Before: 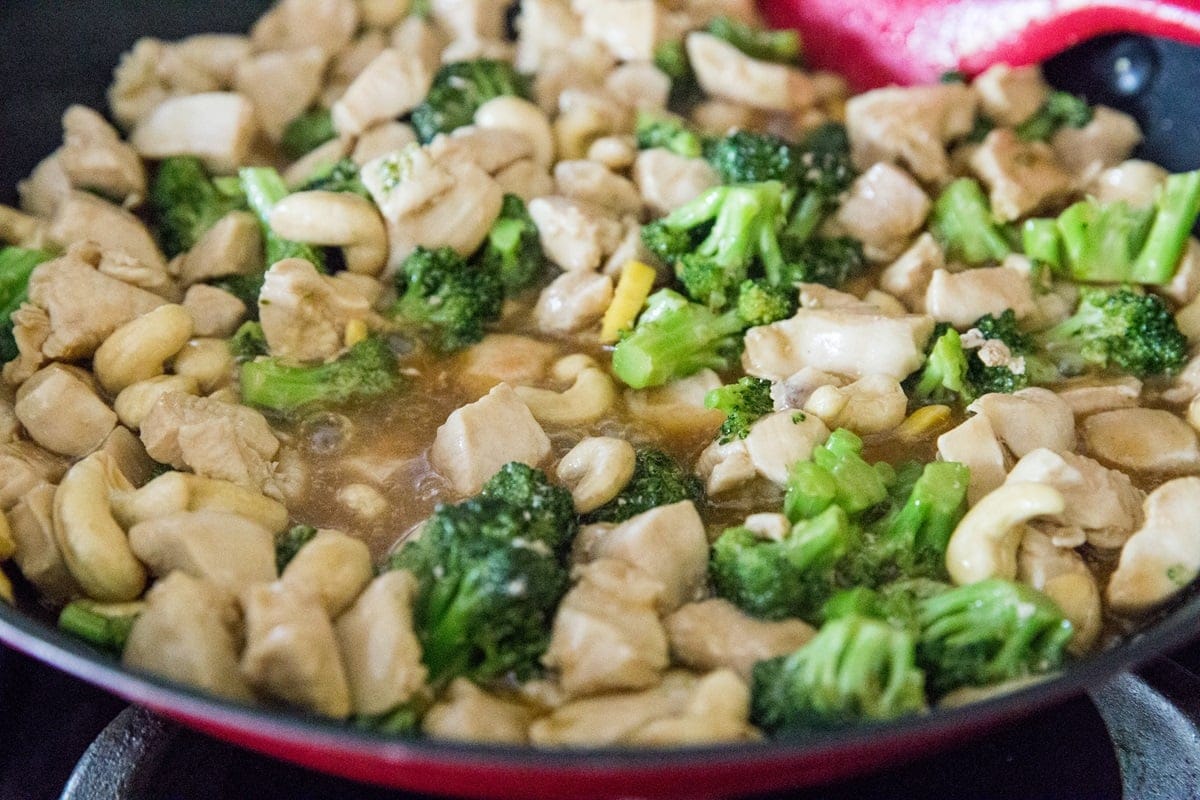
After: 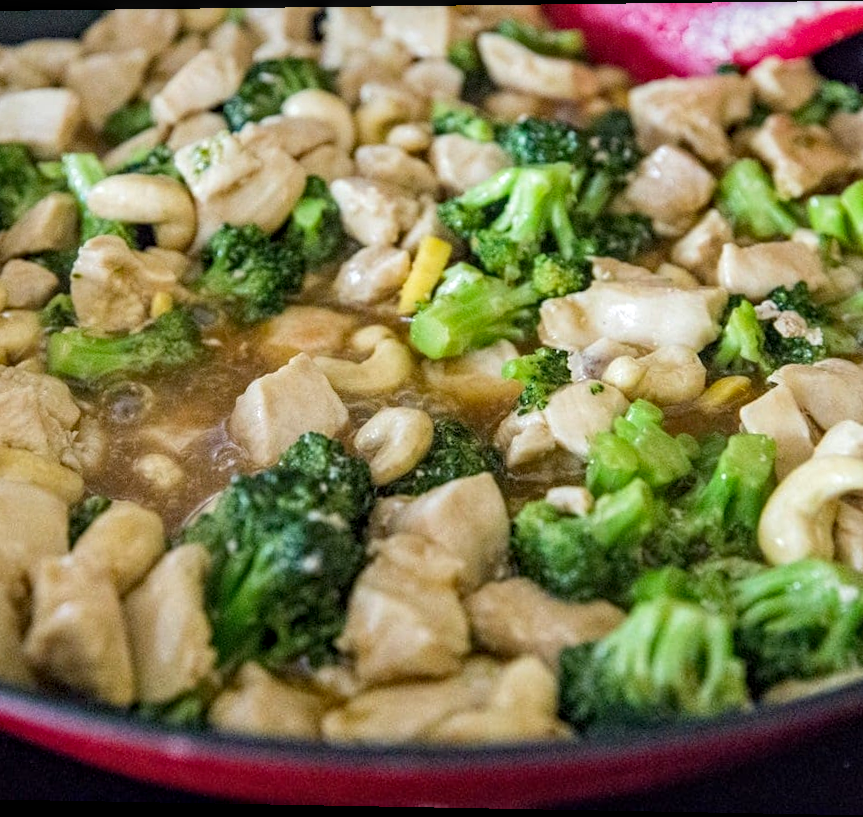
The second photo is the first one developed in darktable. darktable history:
crop and rotate: left 18.442%, right 15.508%
local contrast: on, module defaults
tone equalizer: on, module defaults
haze removal: compatibility mode true, adaptive false
exposure: exposure -0.01 EV, compensate highlight preservation false
rotate and perspective: rotation 0.128°, lens shift (vertical) -0.181, lens shift (horizontal) -0.044, shear 0.001, automatic cropping off
